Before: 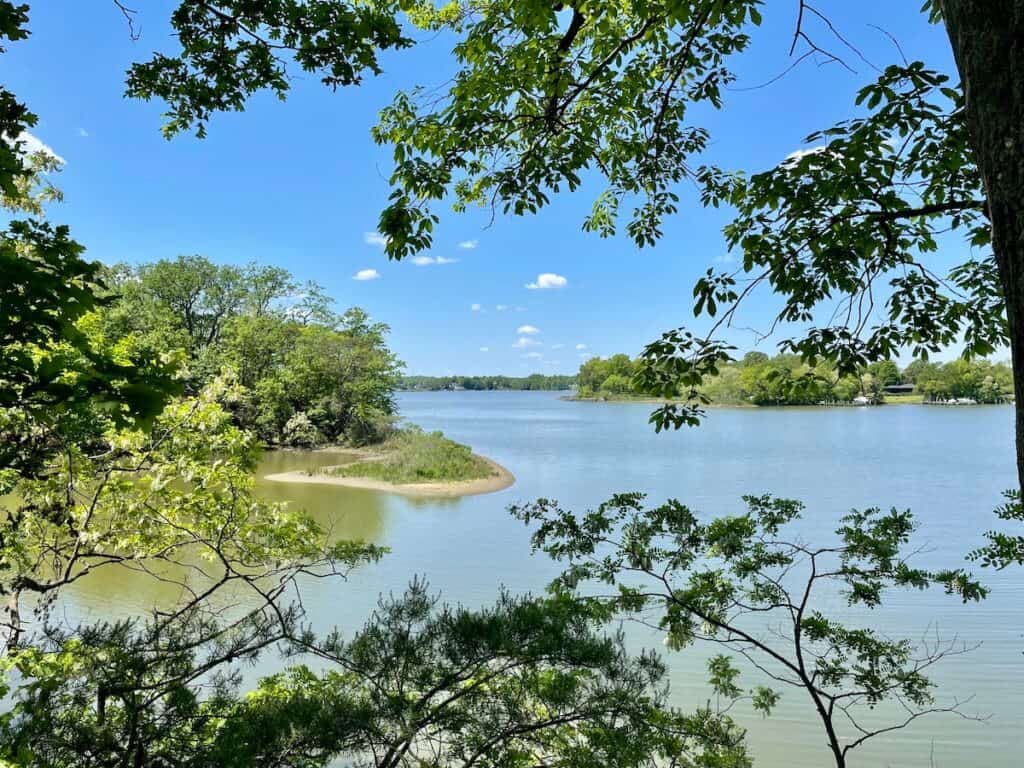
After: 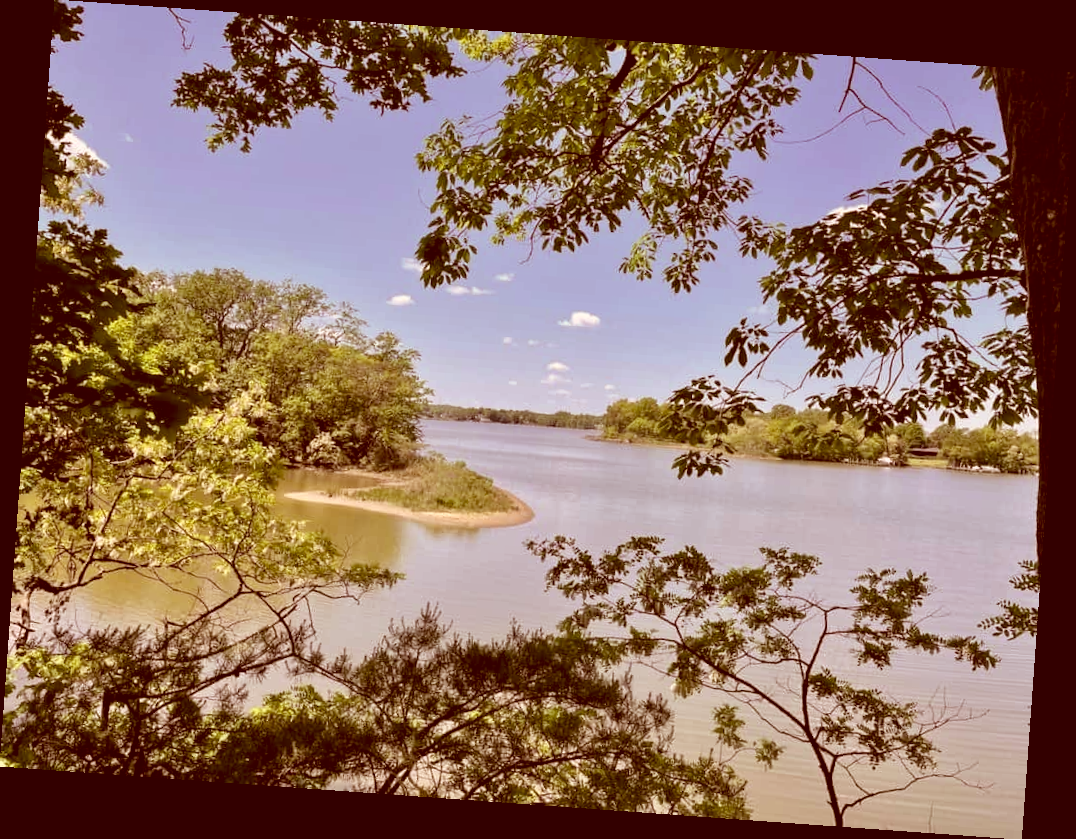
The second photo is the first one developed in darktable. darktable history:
rotate and perspective: rotation 4.1°, automatic cropping off
color correction: highlights a* 9.03, highlights b* 8.71, shadows a* 40, shadows b* 40, saturation 0.8
